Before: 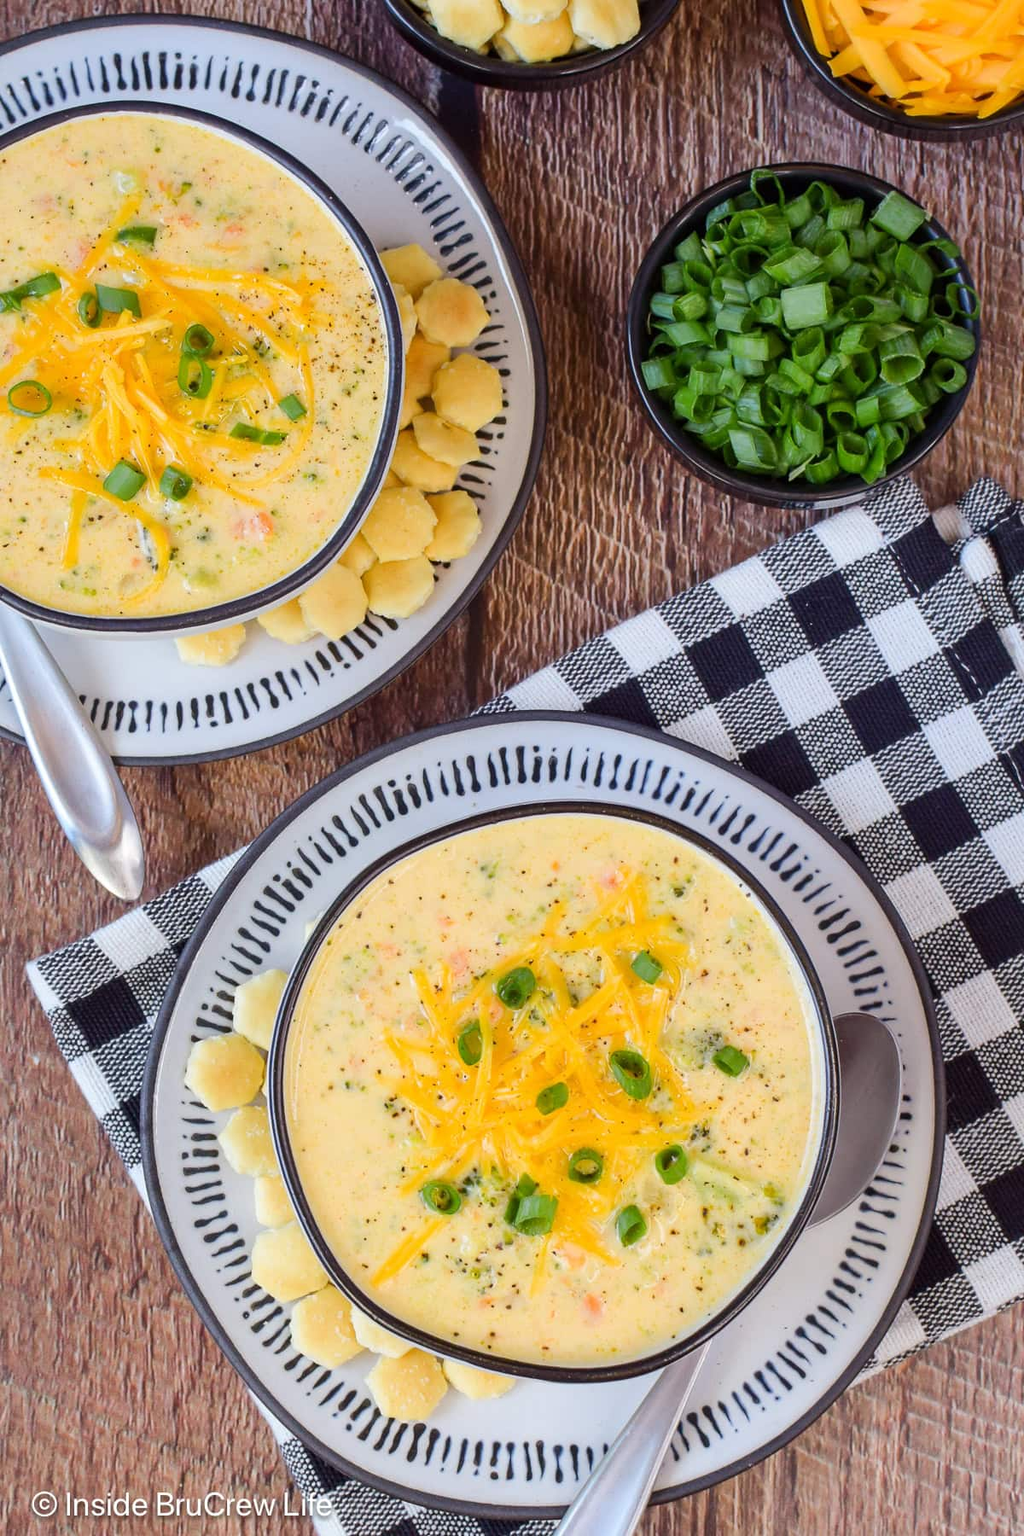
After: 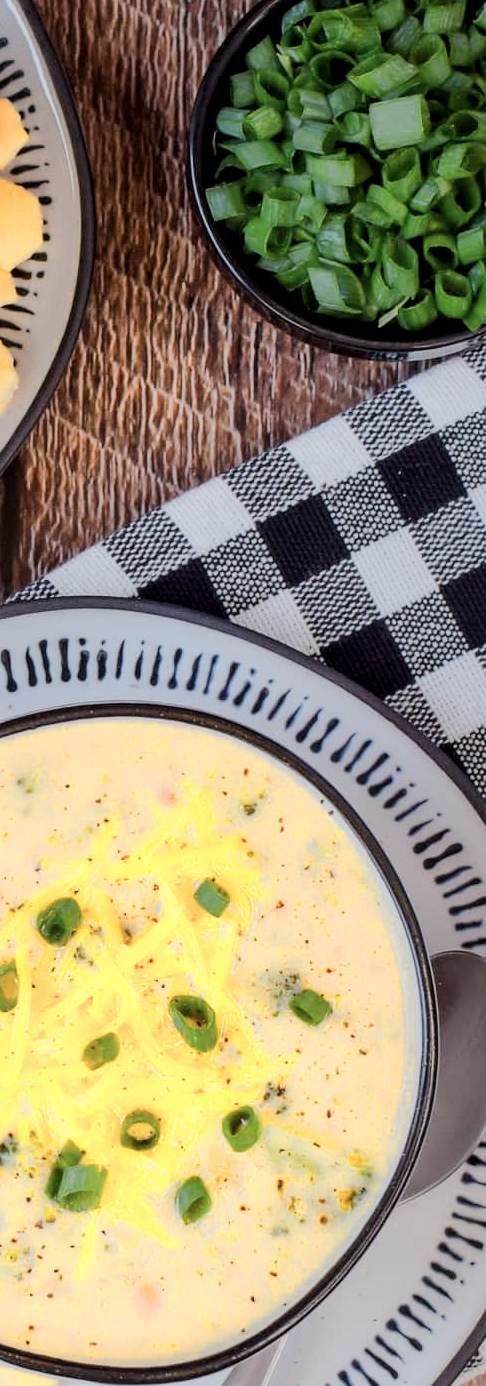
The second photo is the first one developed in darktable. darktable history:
shadows and highlights: shadows -22.22, highlights 45.34, soften with gaussian
local contrast: mode bilateral grid, contrast 19, coarseness 51, detail 132%, midtone range 0.2
crop: left 45.517%, top 13.113%, right 13.966%, bottom 9.885%
filmic rgb: black relative exposure -7.65 EV, white relative exposure 4.56 EV, hardness 3.61
color zones: curves: ch0 [(0.018, 0.548) (0.197, 0.654) (0.425, 0.447) (0.605, 0.658) (0.732, 0.579)]; ch1 [(0.105, 0.531) (0.224, 0.531) (0.386, 0.39) (0.618, 0.456) (0.732, 0.456) (0.956, 0.421)]; ch2 [(0.039, 0.583) (0.215, 0.465) (0.399, 0.544) (0.465, 0.548) (0.614, 0.447) (0.724, 0.43) (0.882, 0.623) (0.956, 0.632)]
